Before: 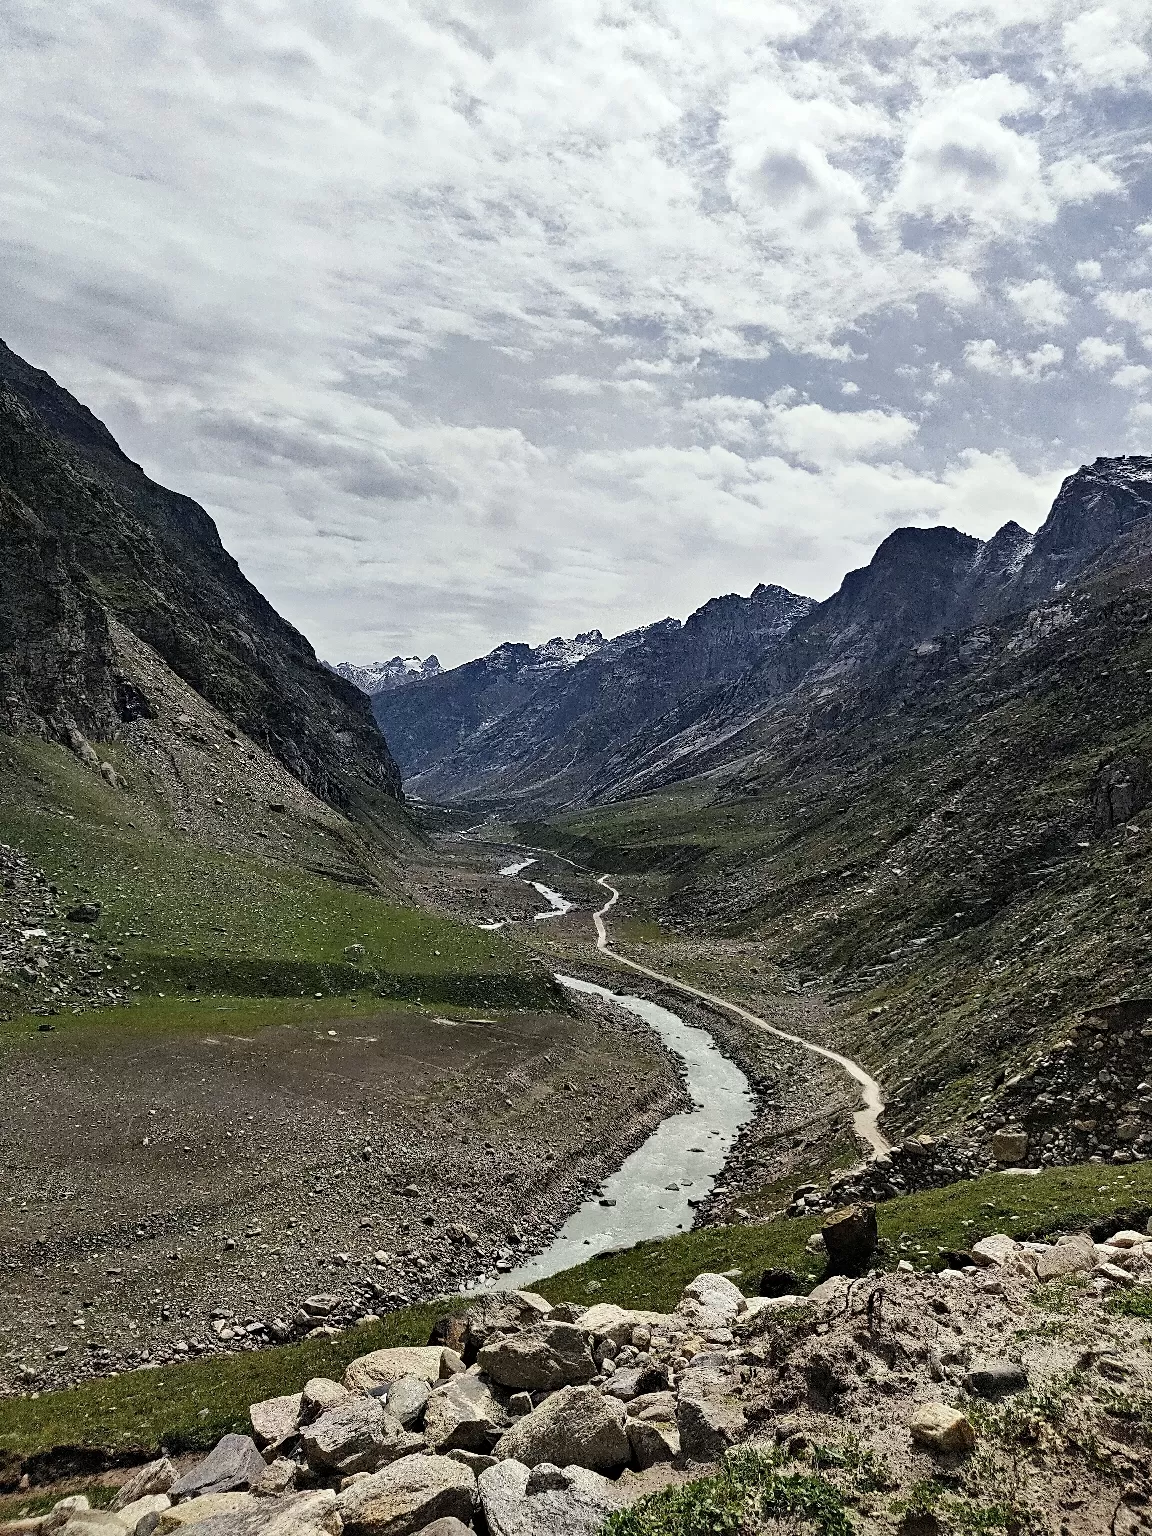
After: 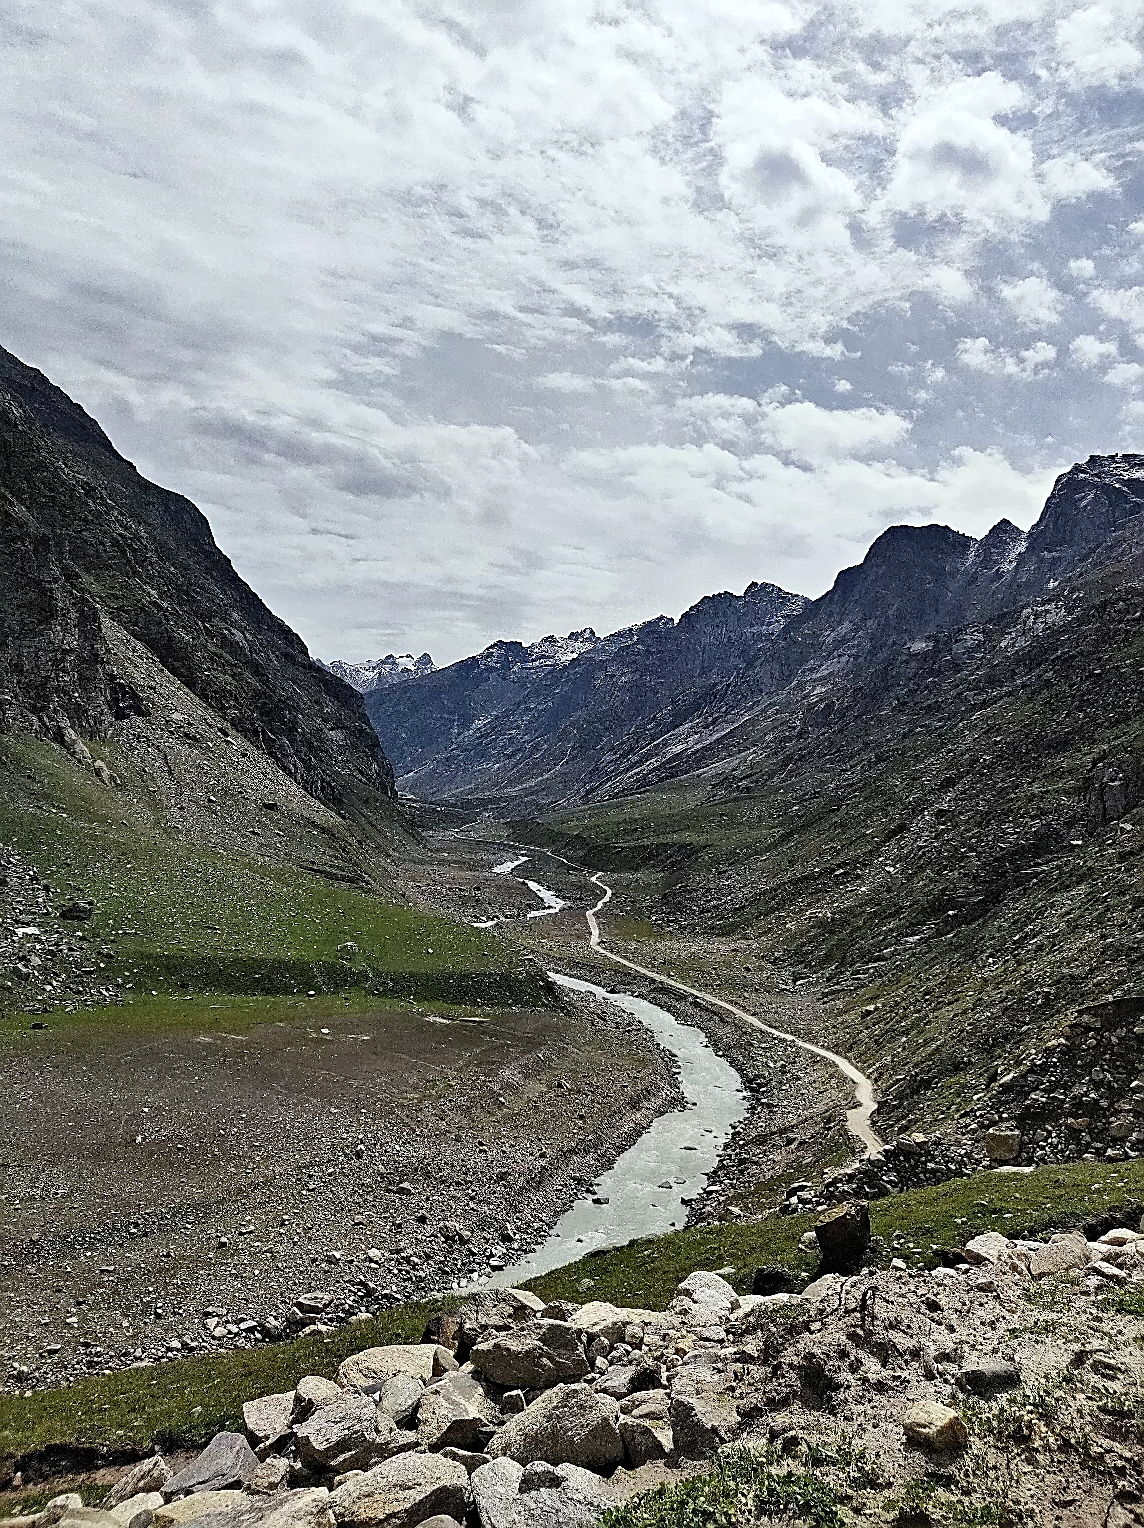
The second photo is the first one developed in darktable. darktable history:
crop and rotate: left 0.614%, top 0.179%, bottom 0.309%
white balance: red 0.988, blue 1.017
sharpen: on, module defaults
